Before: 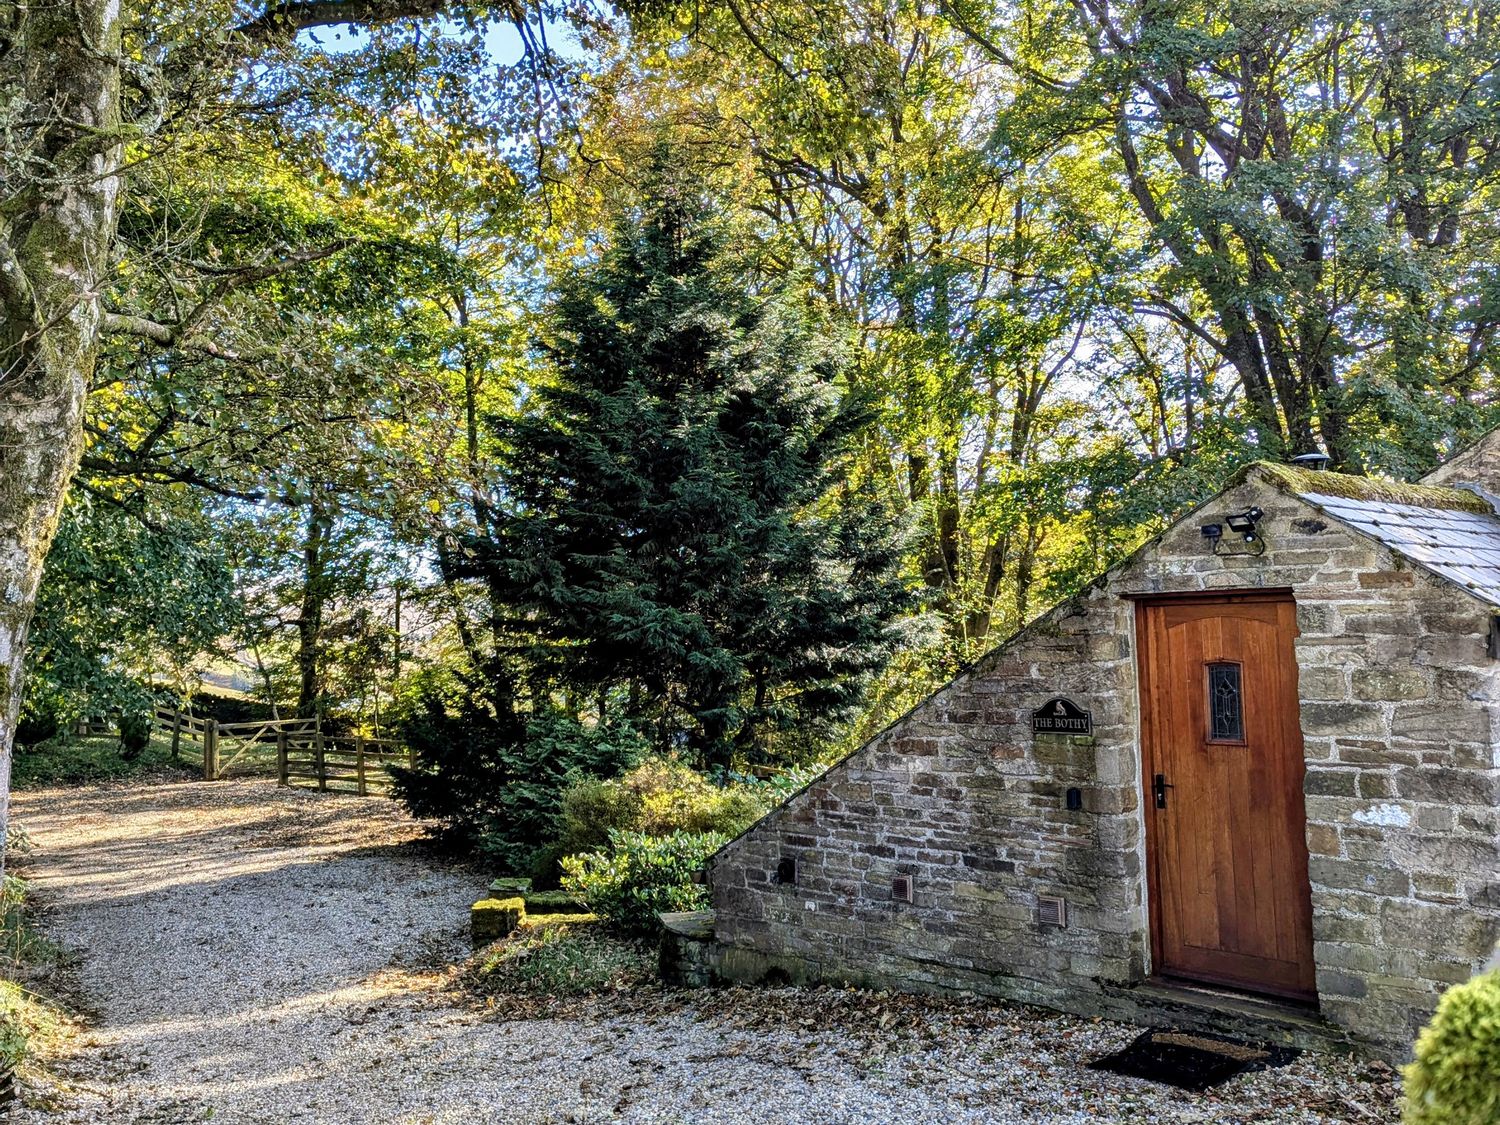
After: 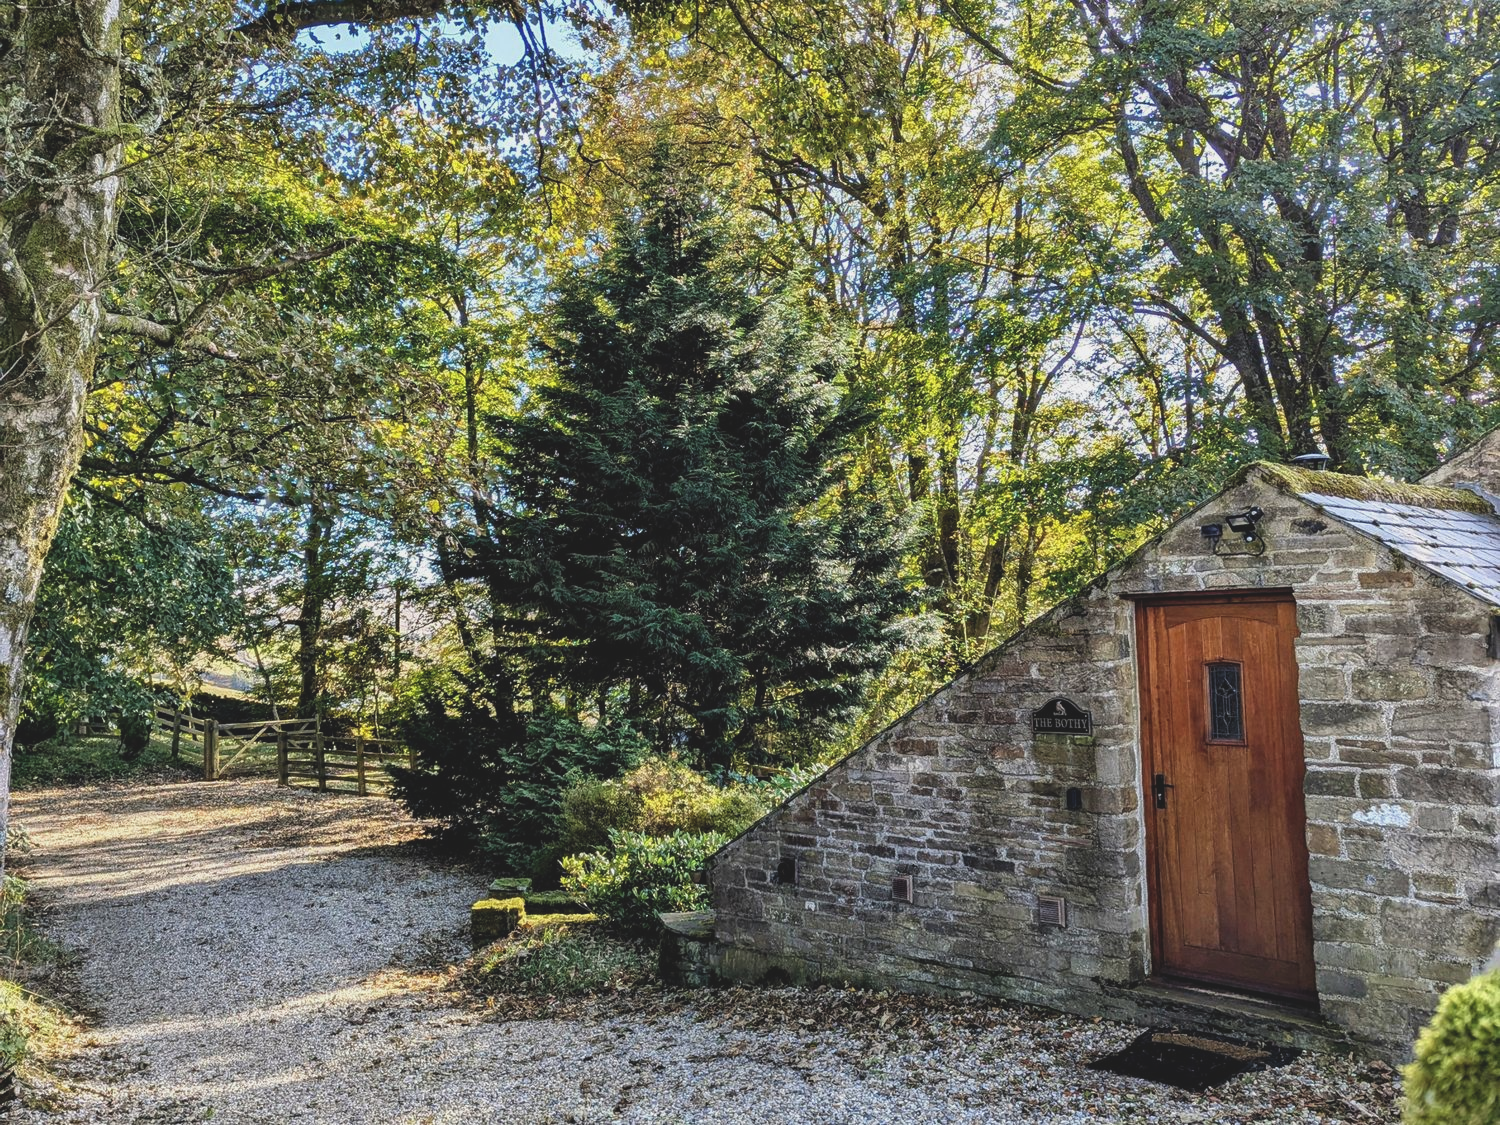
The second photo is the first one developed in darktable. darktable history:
exposure: black level correction -0.014, exposure -0.194 EV, compensate highlight preservation false
